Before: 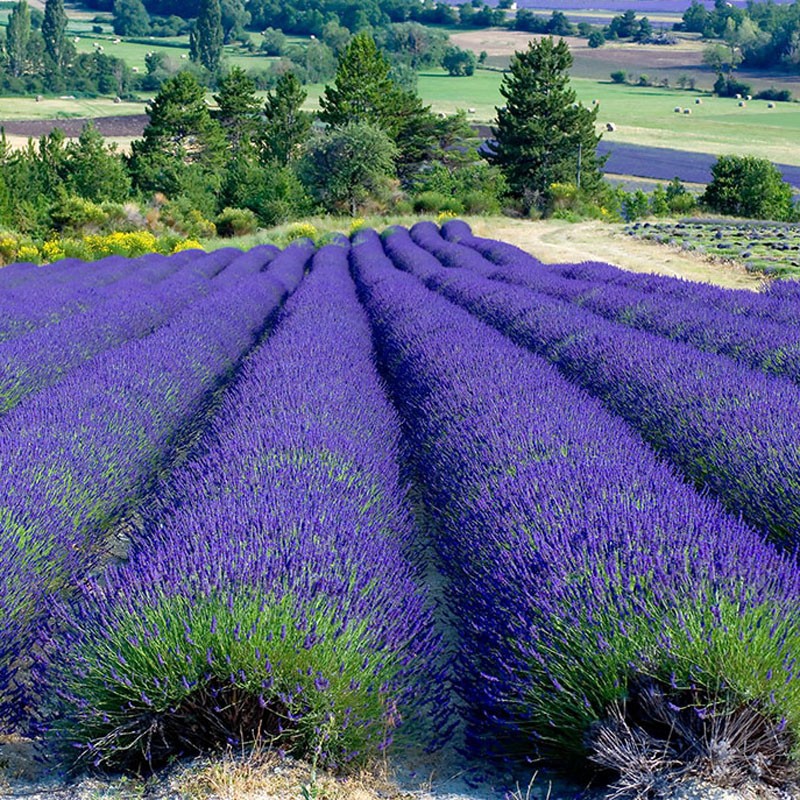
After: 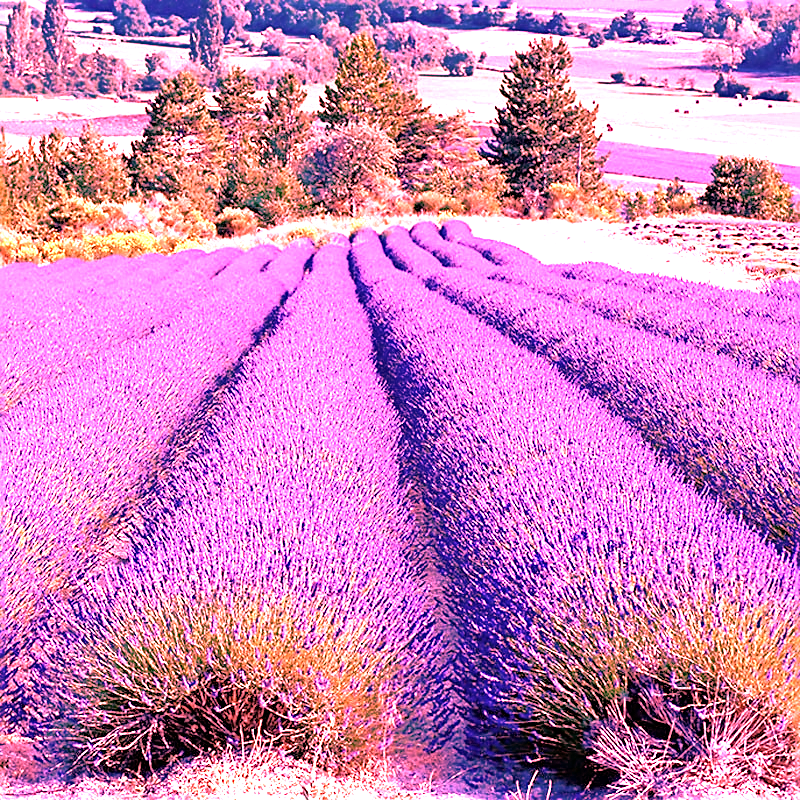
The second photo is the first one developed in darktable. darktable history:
tone equalizer: -7 EV 0.15 EV, -6 EV 0.6 EV, -5 EV 1.15 EV, -4 EV 1.33 EV, -3 EV 1.15 EV, -2 EV 0.6 EV, -1 EV 0.15 EV, mask exposure compensation -0.5 EV
white balance: red 4.26, blue 1.802
color correction: saturation 0.8
sharpen: on, module defaults
